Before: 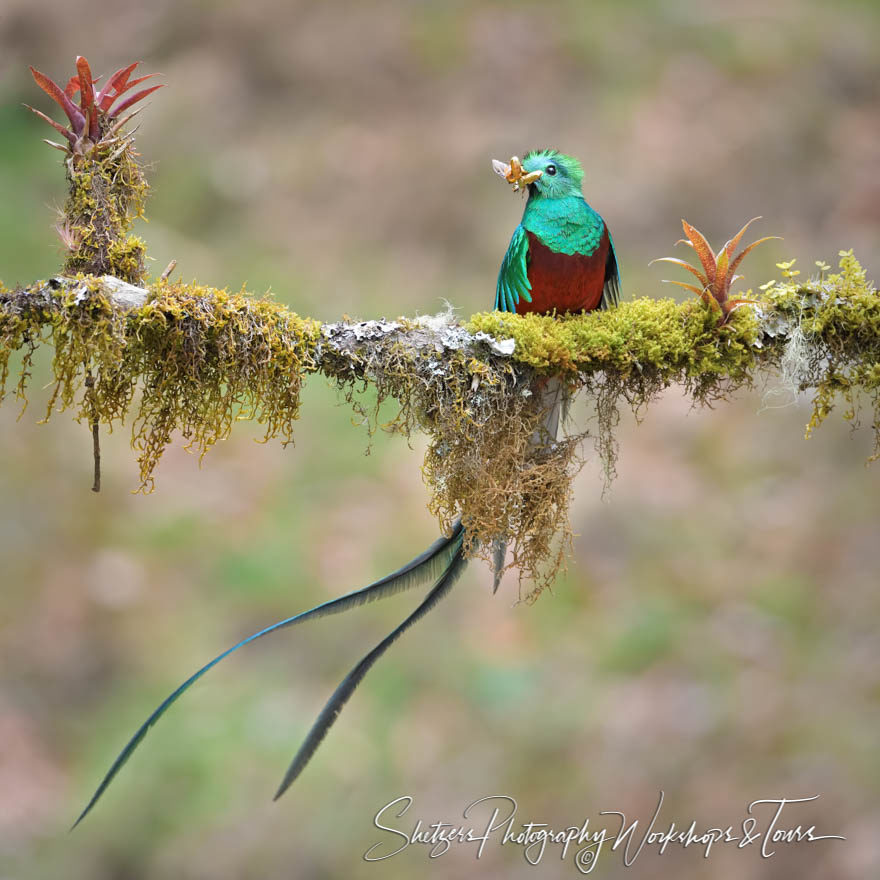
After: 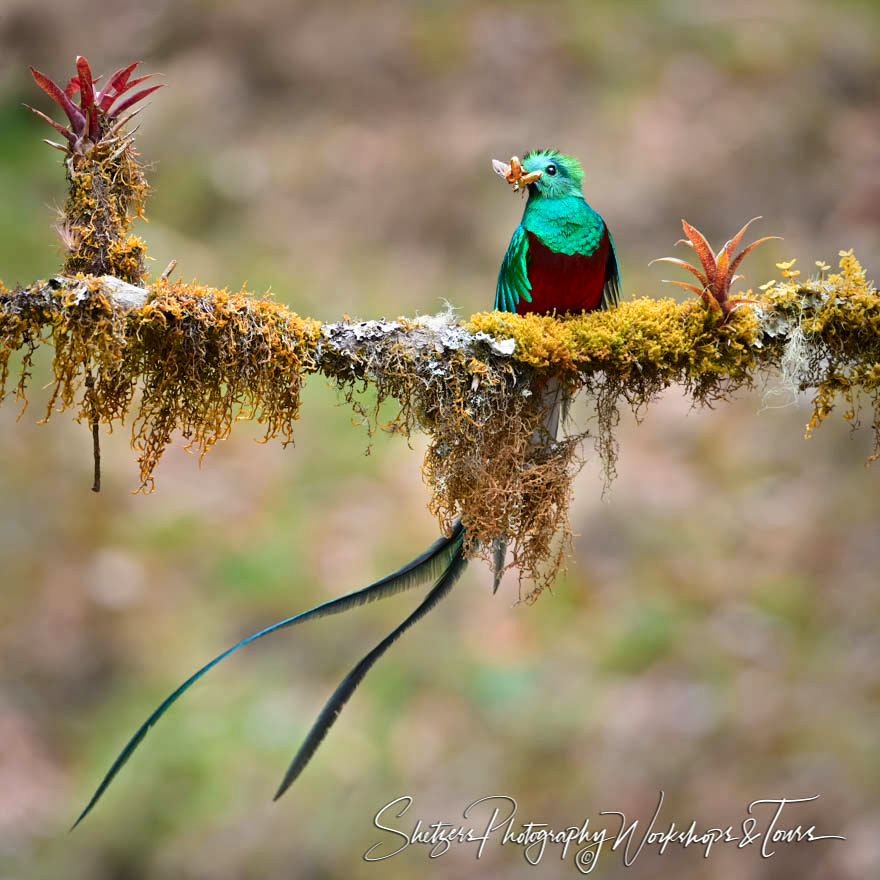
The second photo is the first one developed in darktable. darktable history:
contrast brightness saturation: contrast 0.194, brightness -0.109, saturation 0.211
color zones: curves: ch1 [(0, 0.469) (0.072, 0.457) (0.243, 0.494) (0.429, 0.5) (0.571, 0.5) (0.714, 0.5) (0.857, 0.5) (1, 0.469)]; ch2 [(0, 0.499) (0.143, 0.467) (0.242, 0.436) (0.429, 0.493) (0.571, 0.5) (0.714, 0.5) (0.857, 0.5) (1, 0.499)]
